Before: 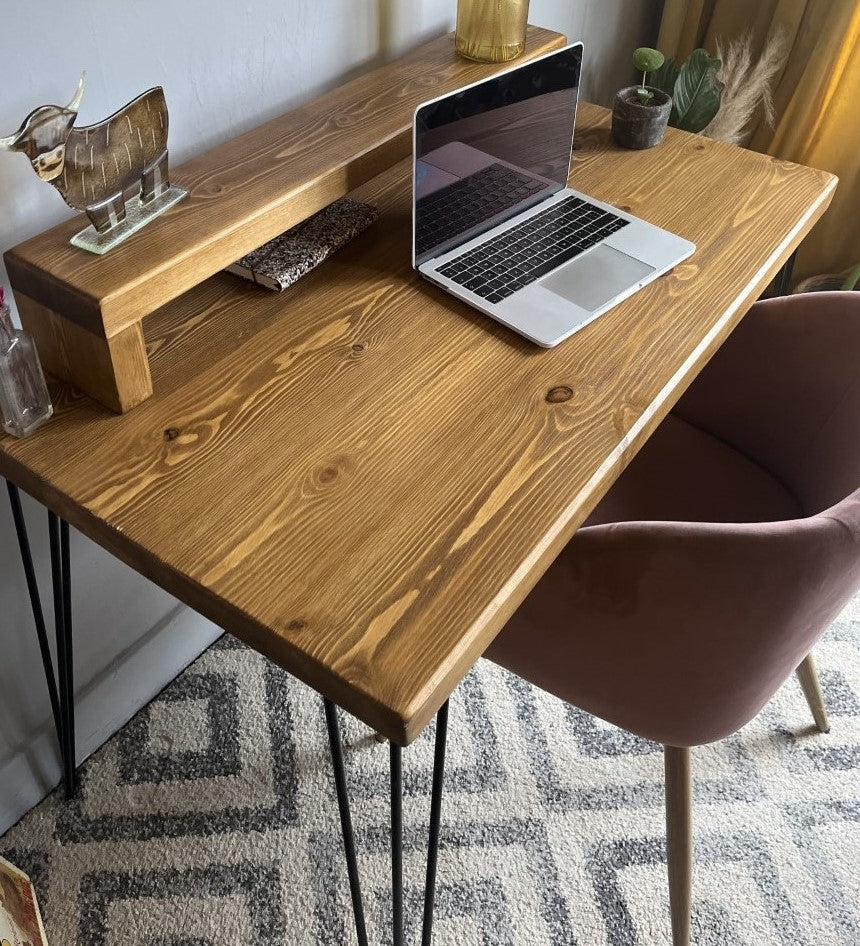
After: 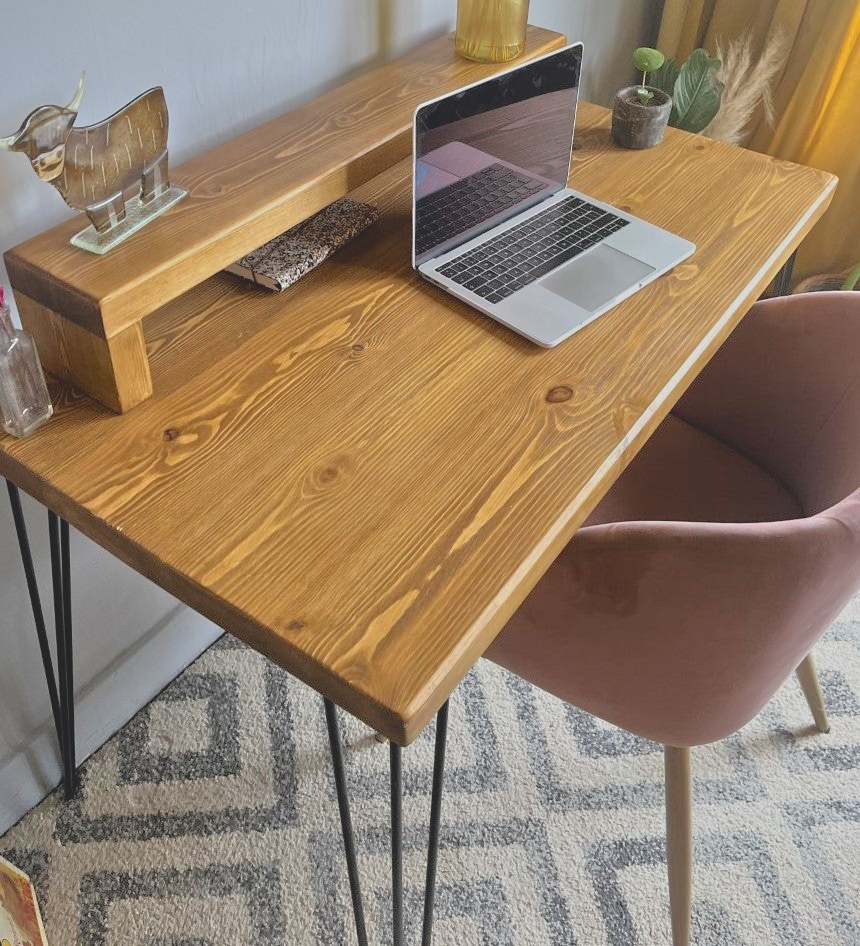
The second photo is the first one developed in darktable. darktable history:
tone equalizer: -7 EV 0.15 EV, -6 EV 0.6 EV, -5 EV 1.15 EV, -4 EV 1.33 EV, -3 EV 1.15 EV, -2 EV 0.6 EV, -1 EV 0.15 EV, mask exposure compensation -0.5 EV
contrast brightness saturation: contrast -0.28
